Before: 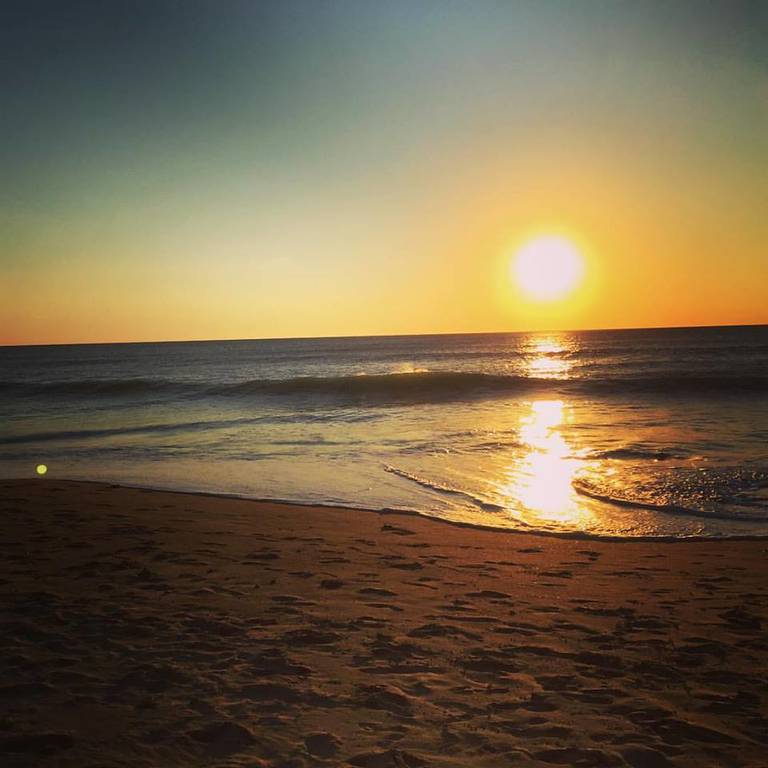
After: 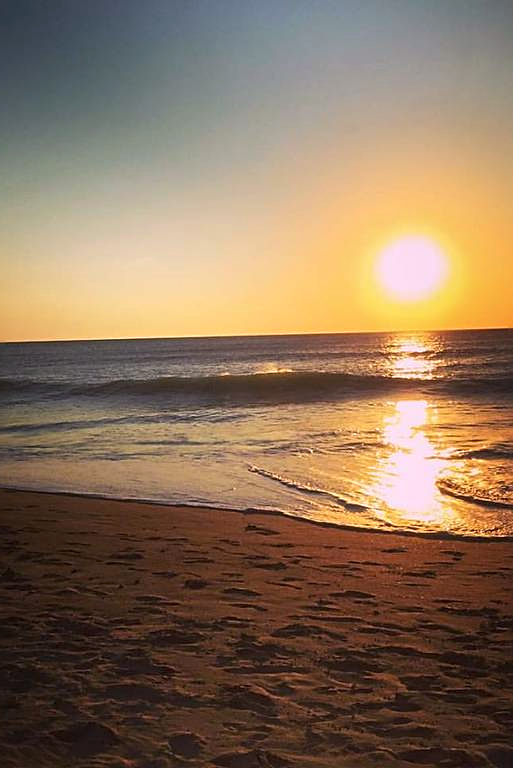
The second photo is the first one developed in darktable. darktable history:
crop and rotate: left 17.732%, right 15.423%
white balance: red 1.05, blue 1.072
sharpen: on, module defaults
